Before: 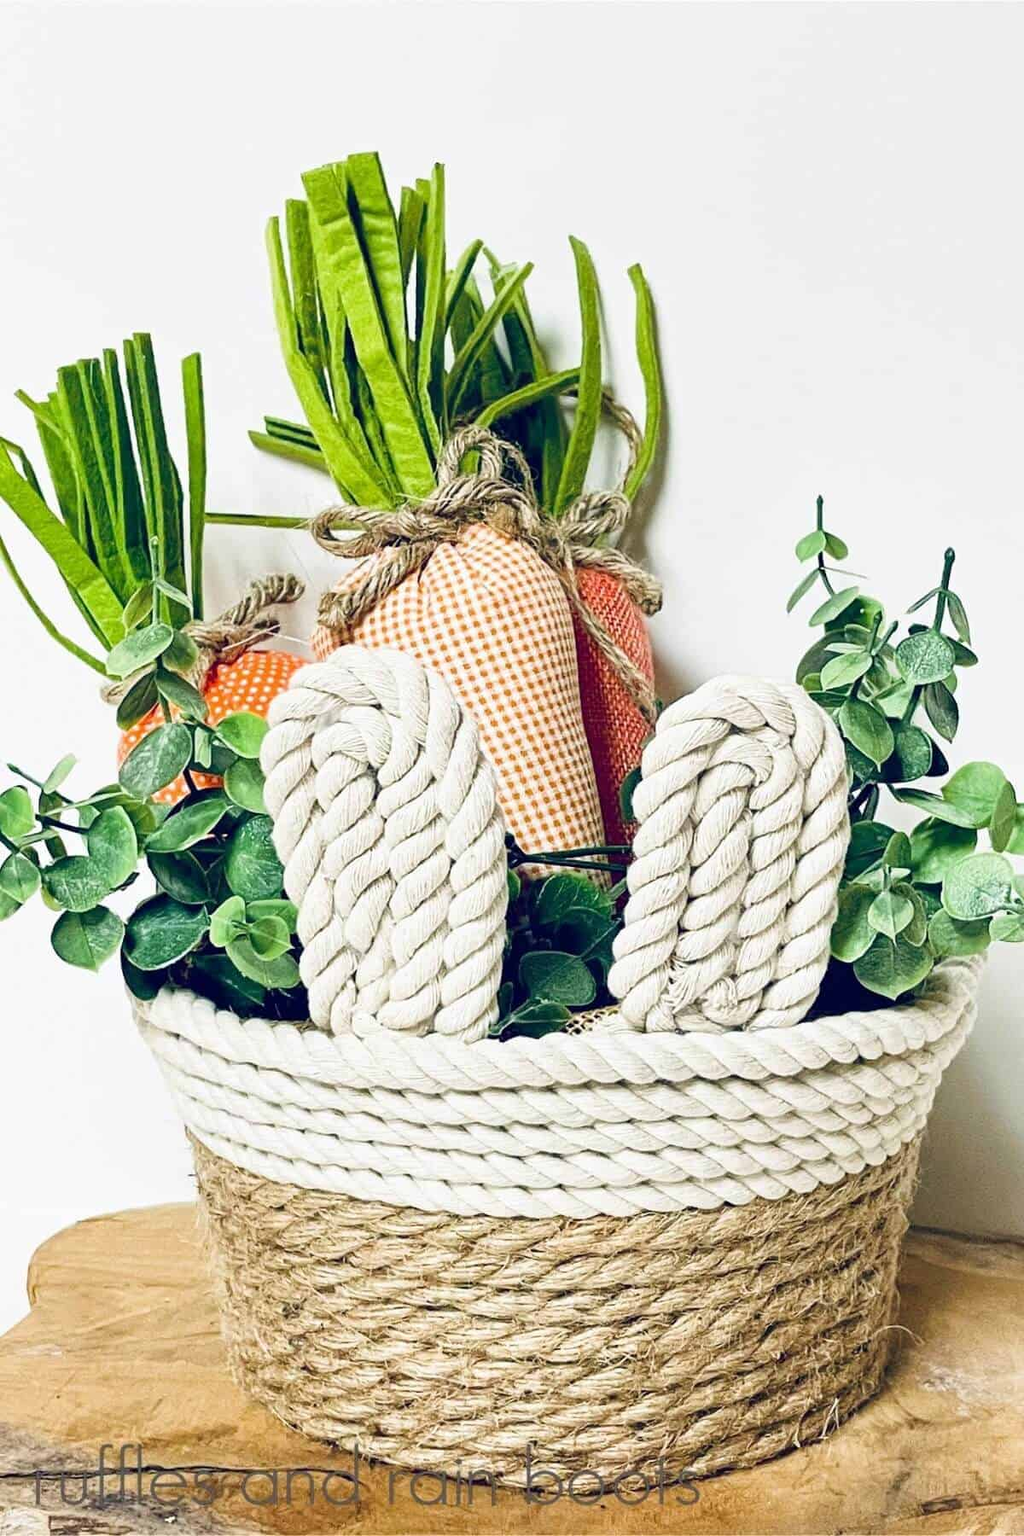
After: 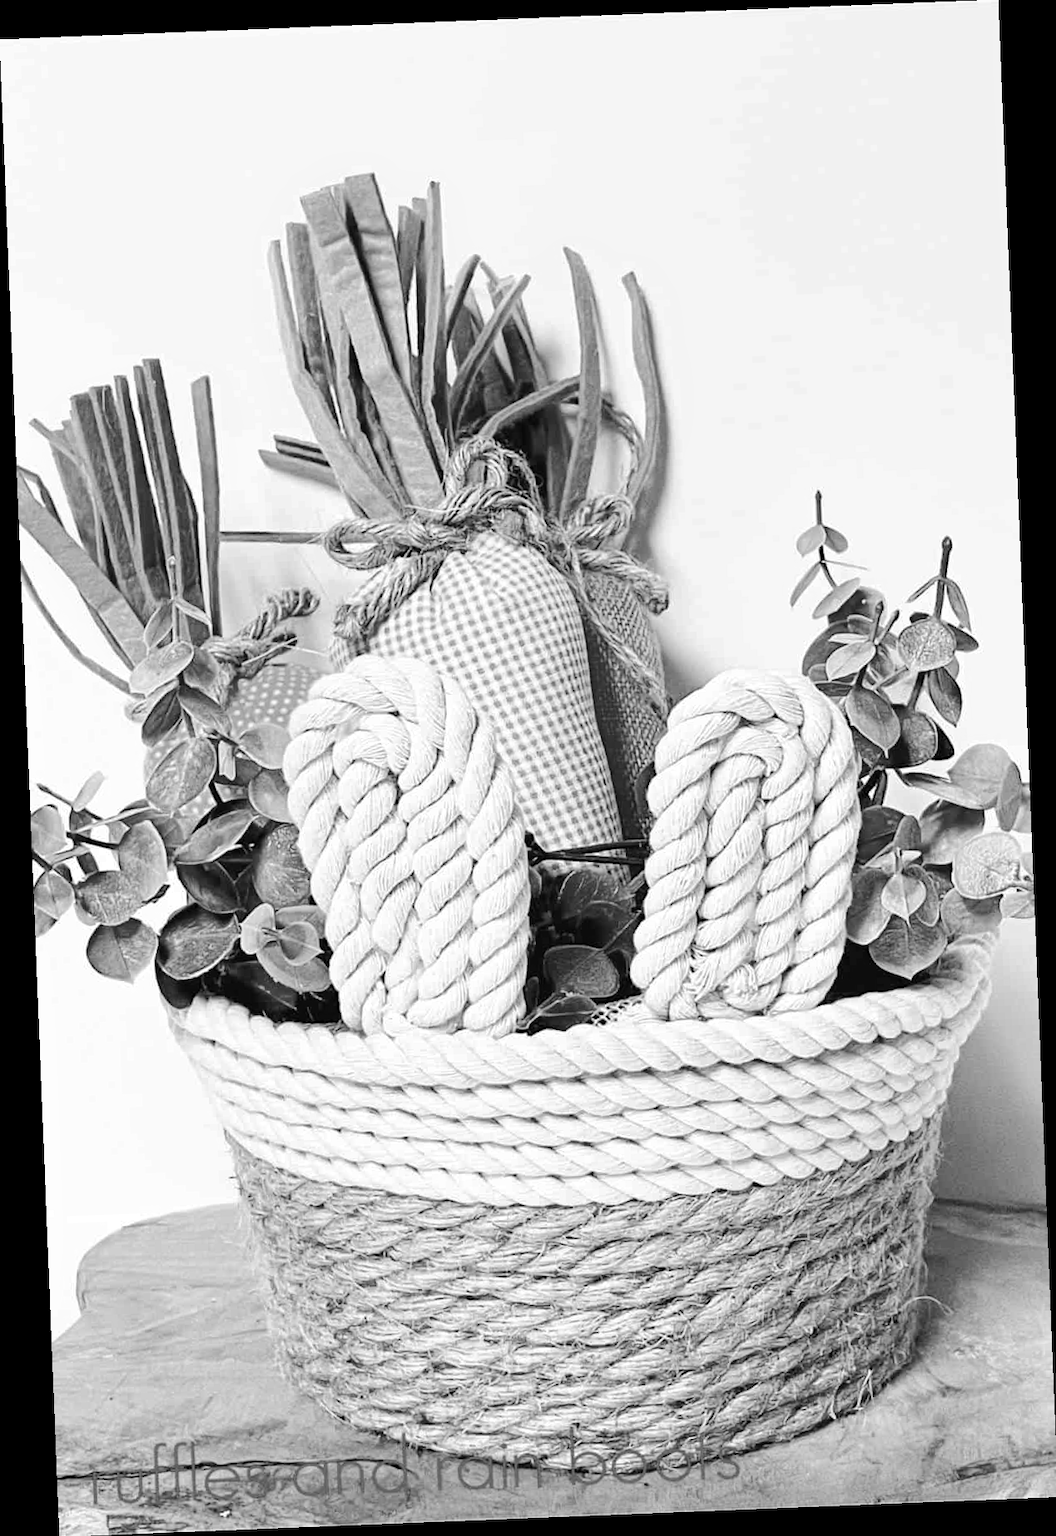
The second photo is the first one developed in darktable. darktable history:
rotate and perspective: rotation -2.29°, automatic cropping off
base curve: curves: ch0 [(0, 0) (0.262, 0.32) (0.722, 0.705) (1, 1)]
monochrome: on, module defaults
white balance: red 1.042, blue 1.17
